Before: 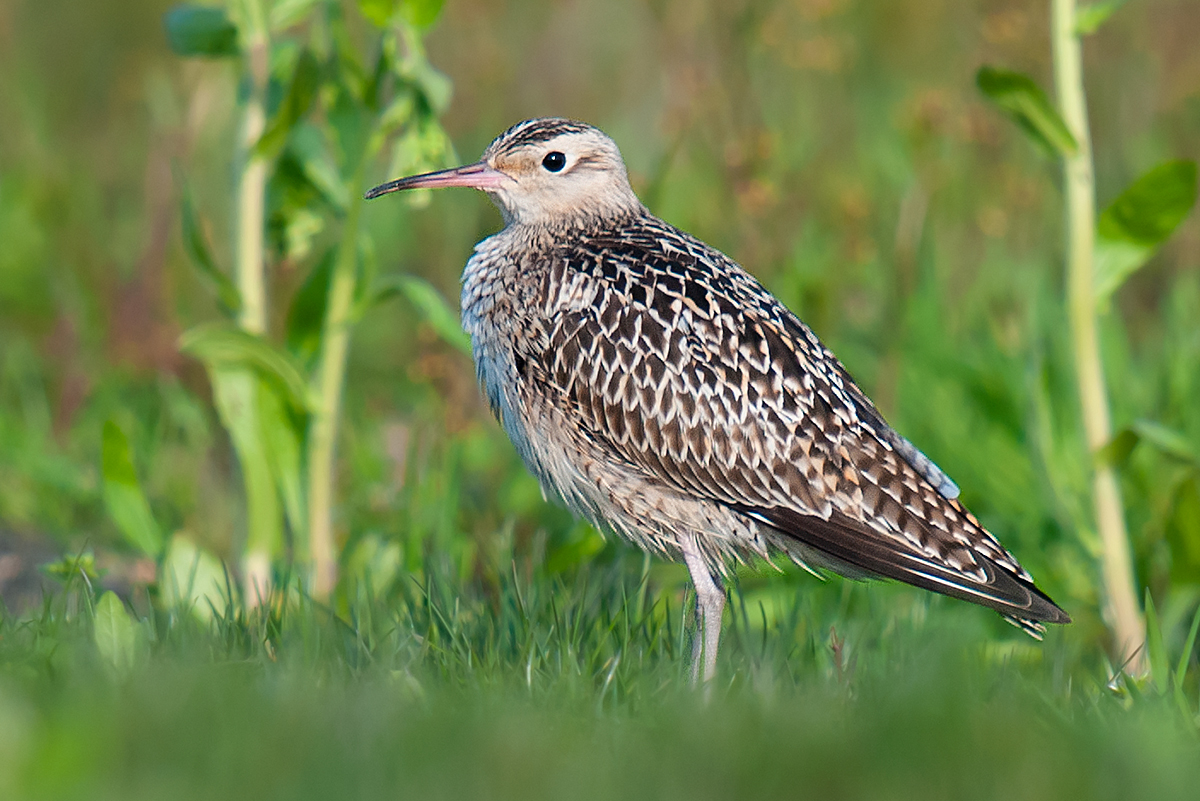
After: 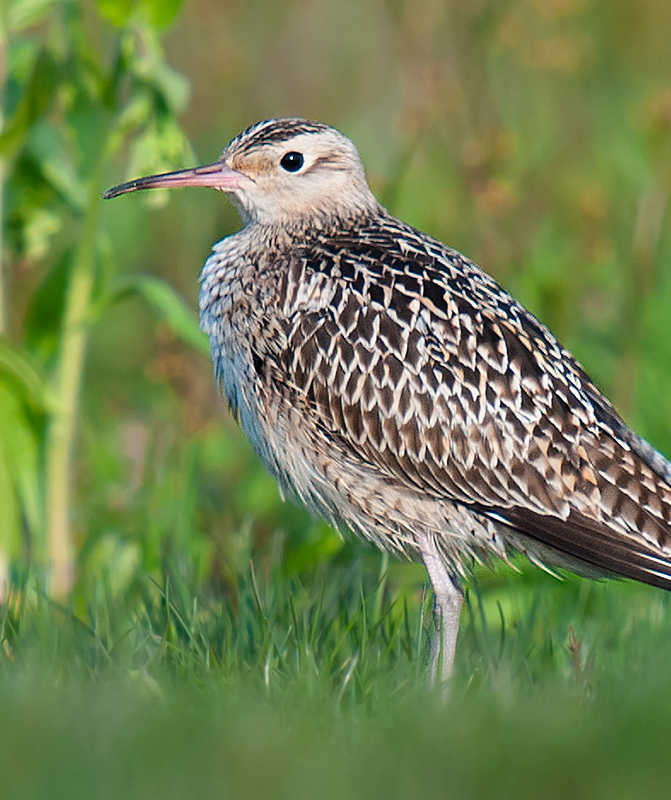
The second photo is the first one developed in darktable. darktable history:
crop: left 21.892%, right 22.135%, bottom 0.013%
